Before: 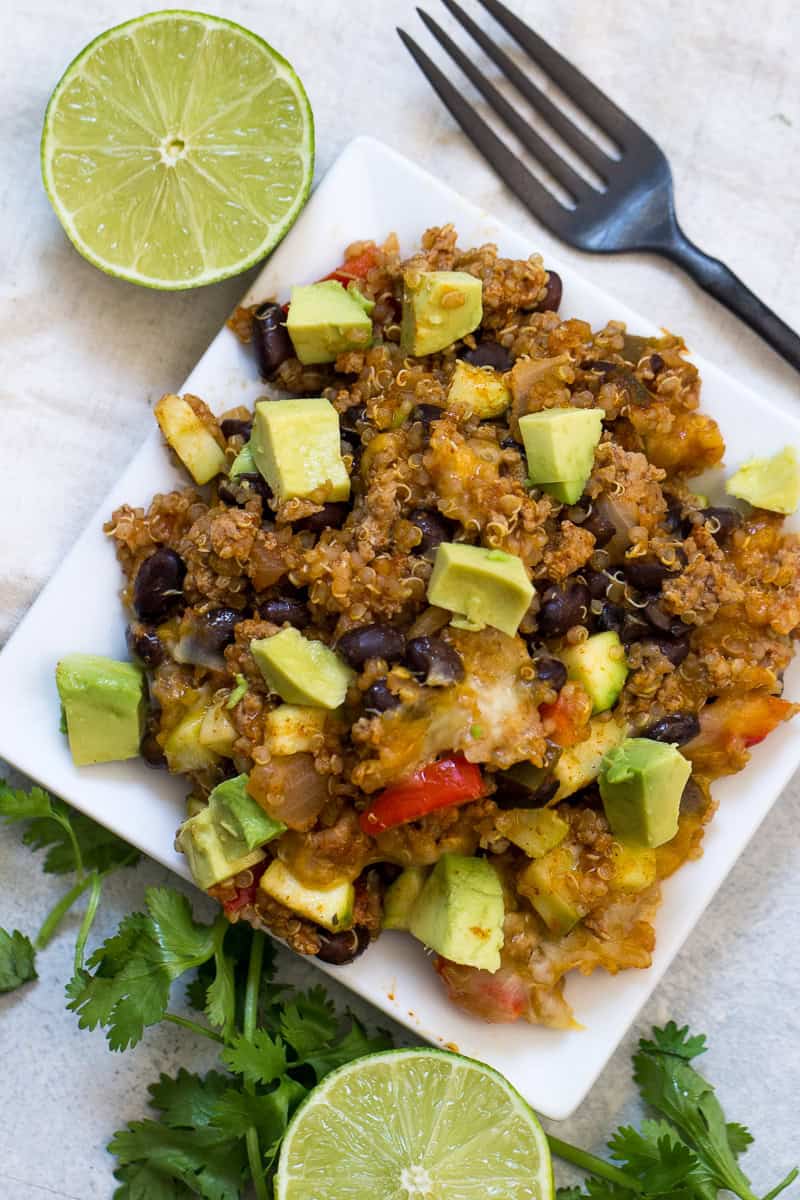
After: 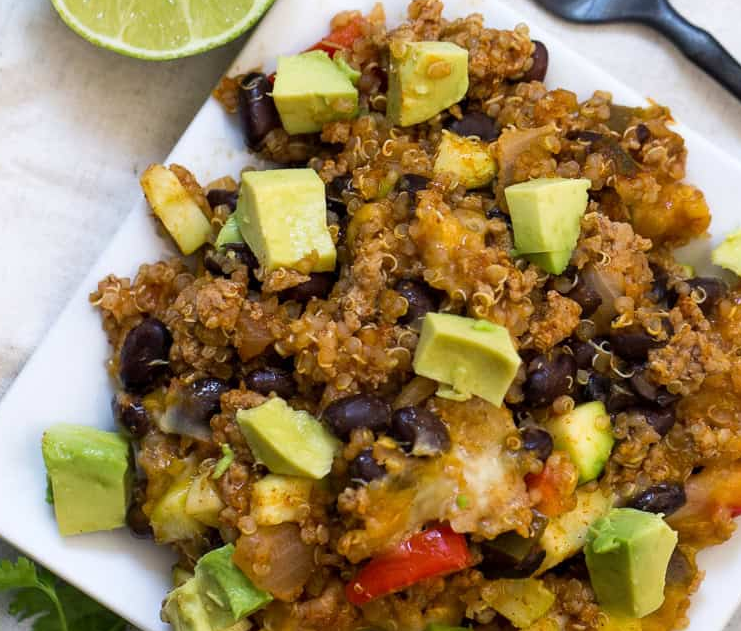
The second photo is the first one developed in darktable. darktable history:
crop: left 1.84%, top 19.188%, right 5.478%, bottom 28.159%
